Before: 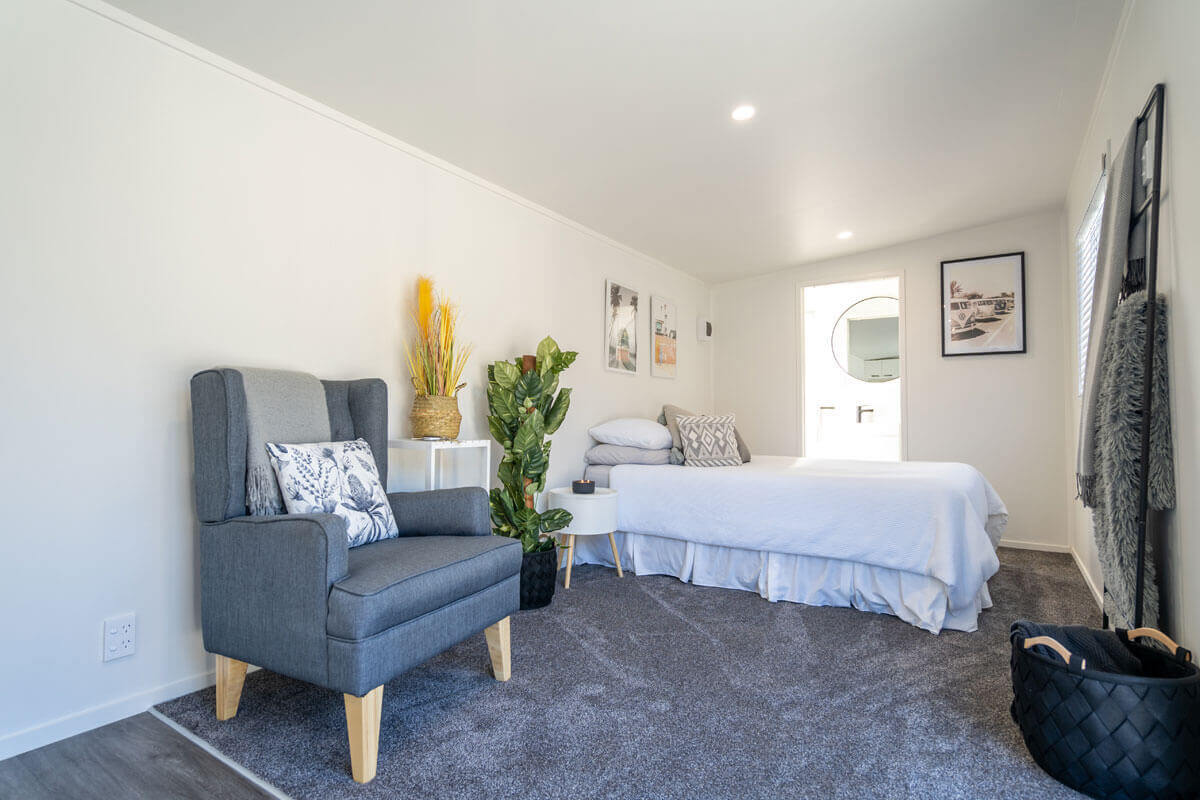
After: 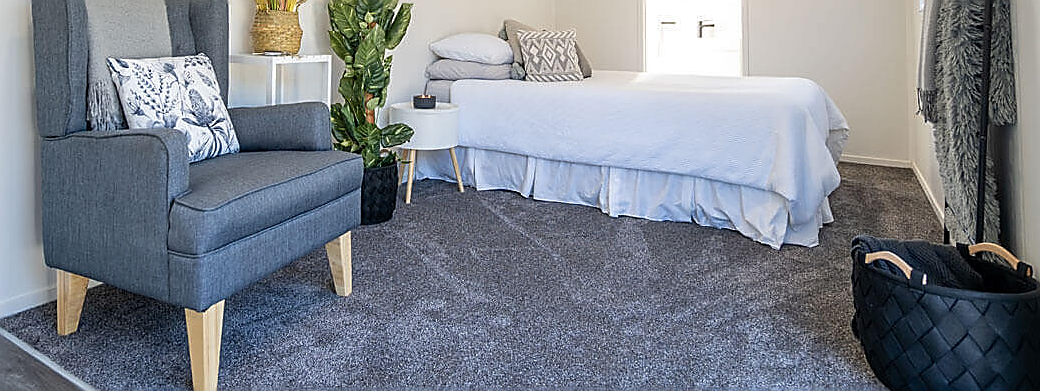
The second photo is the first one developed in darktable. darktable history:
crop and rotate: left 13.306%, top 48.129%, bottom 2.928%
sharpen: radius 1.4, amount 1.25, threshold 0.7
